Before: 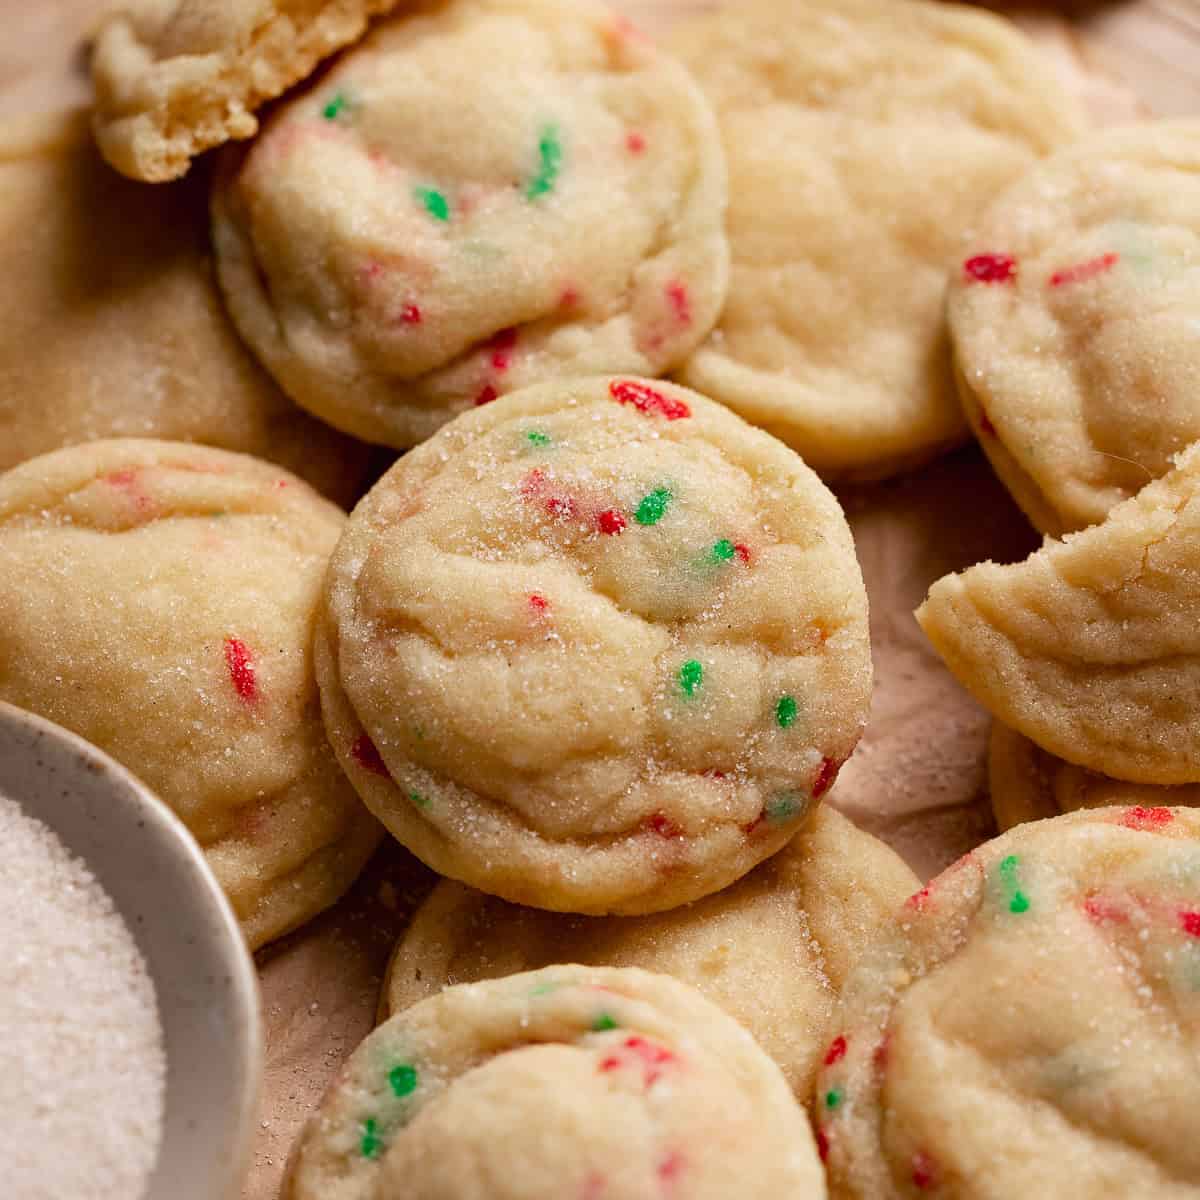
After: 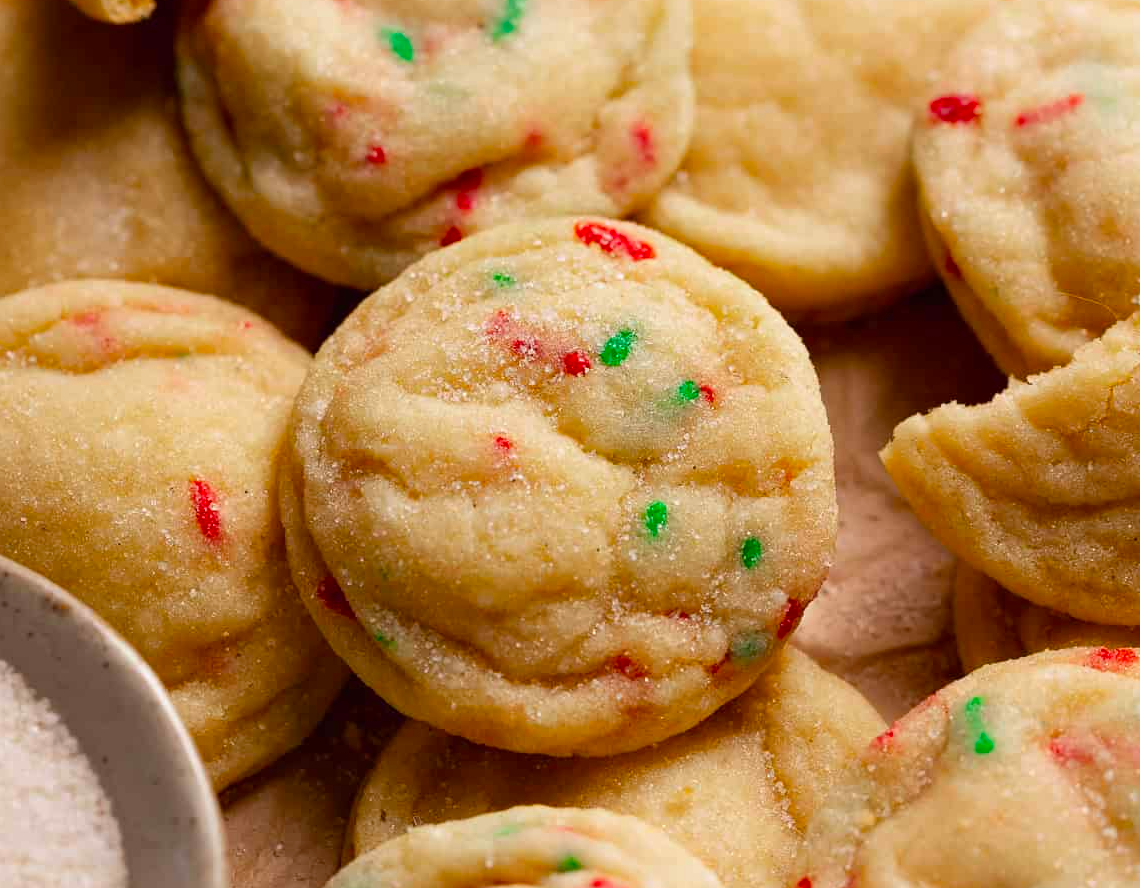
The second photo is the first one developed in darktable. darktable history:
color balance: output saturation 120%
crop and rotate: left 2.991%, top 13.302%, right 1.981%, bottom 12.636%
